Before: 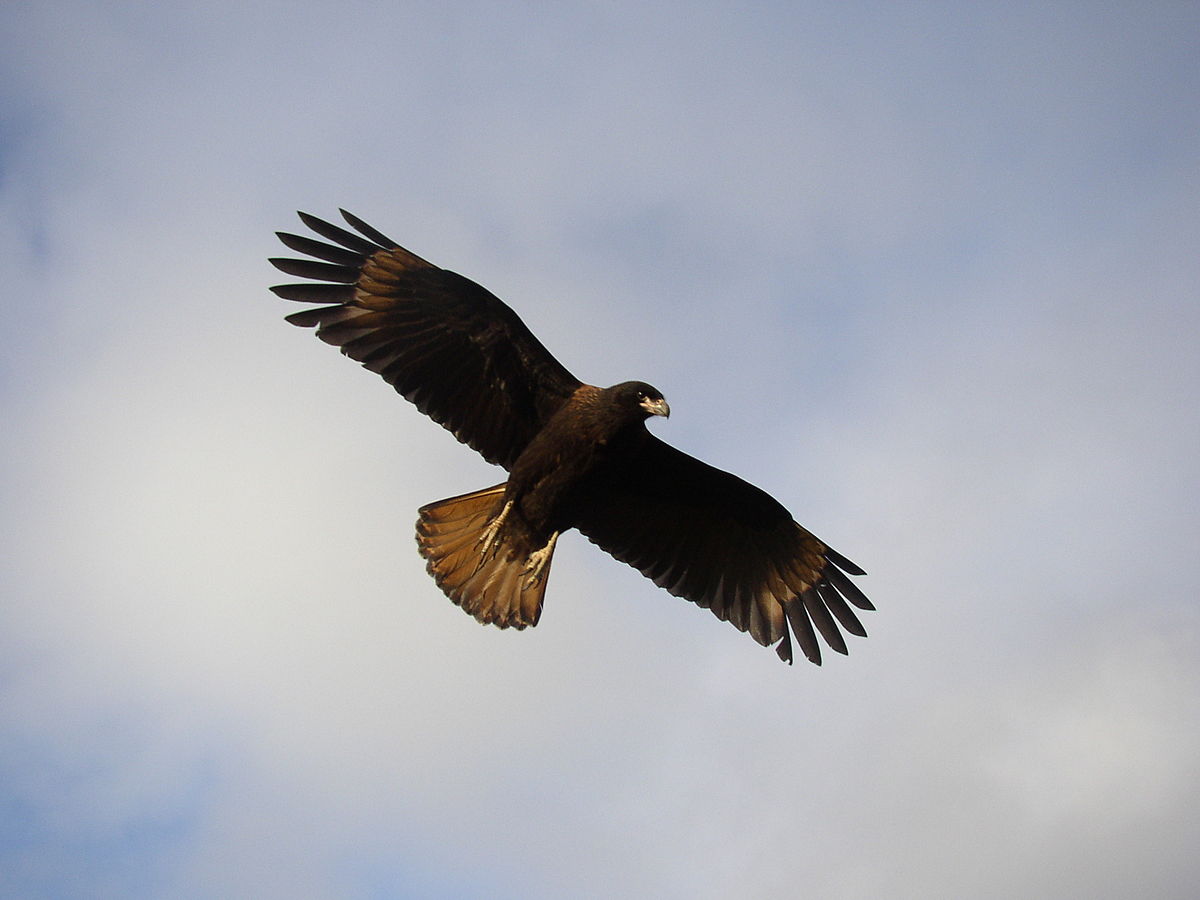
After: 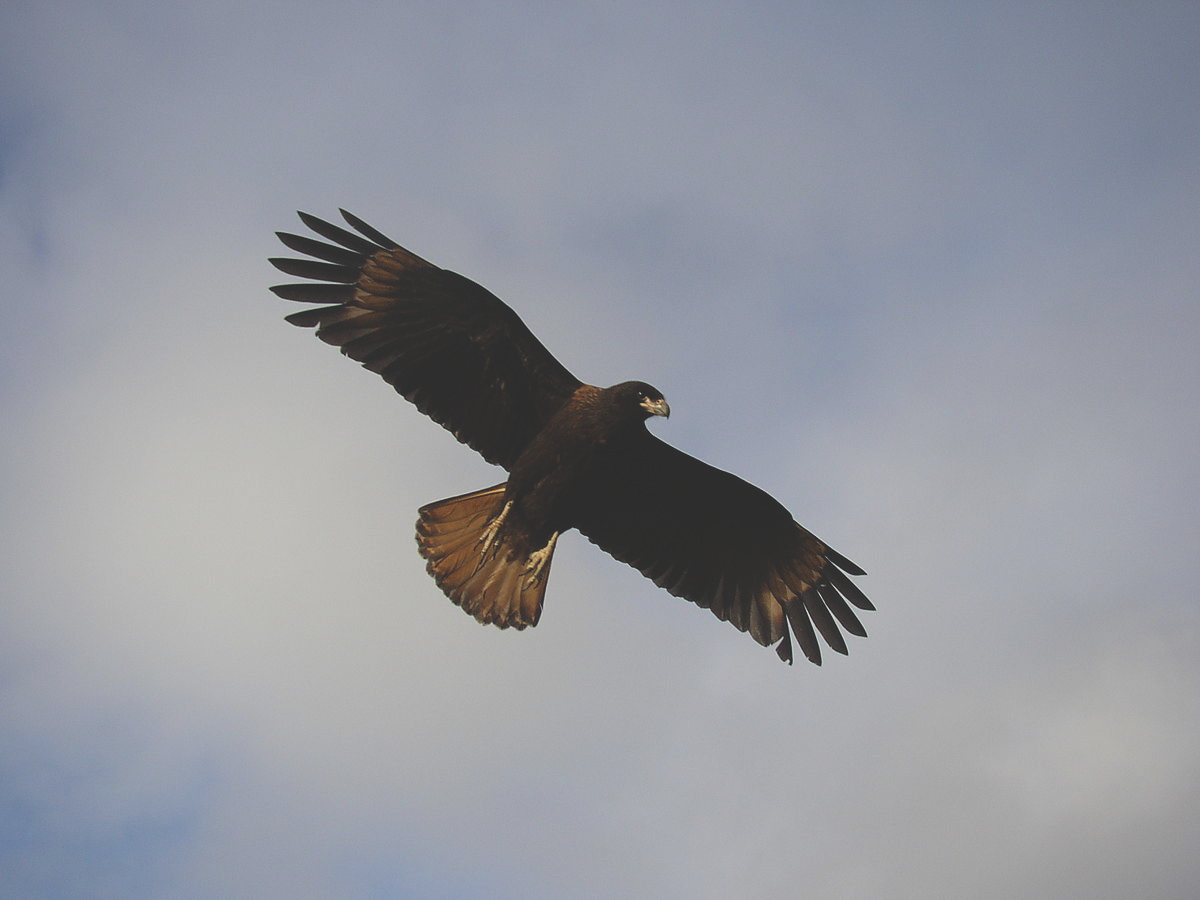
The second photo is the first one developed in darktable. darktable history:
white balance: emerald 1
exposure: black level correction -0.036, exposure -0.497 EV, compensate highlight preservation false
